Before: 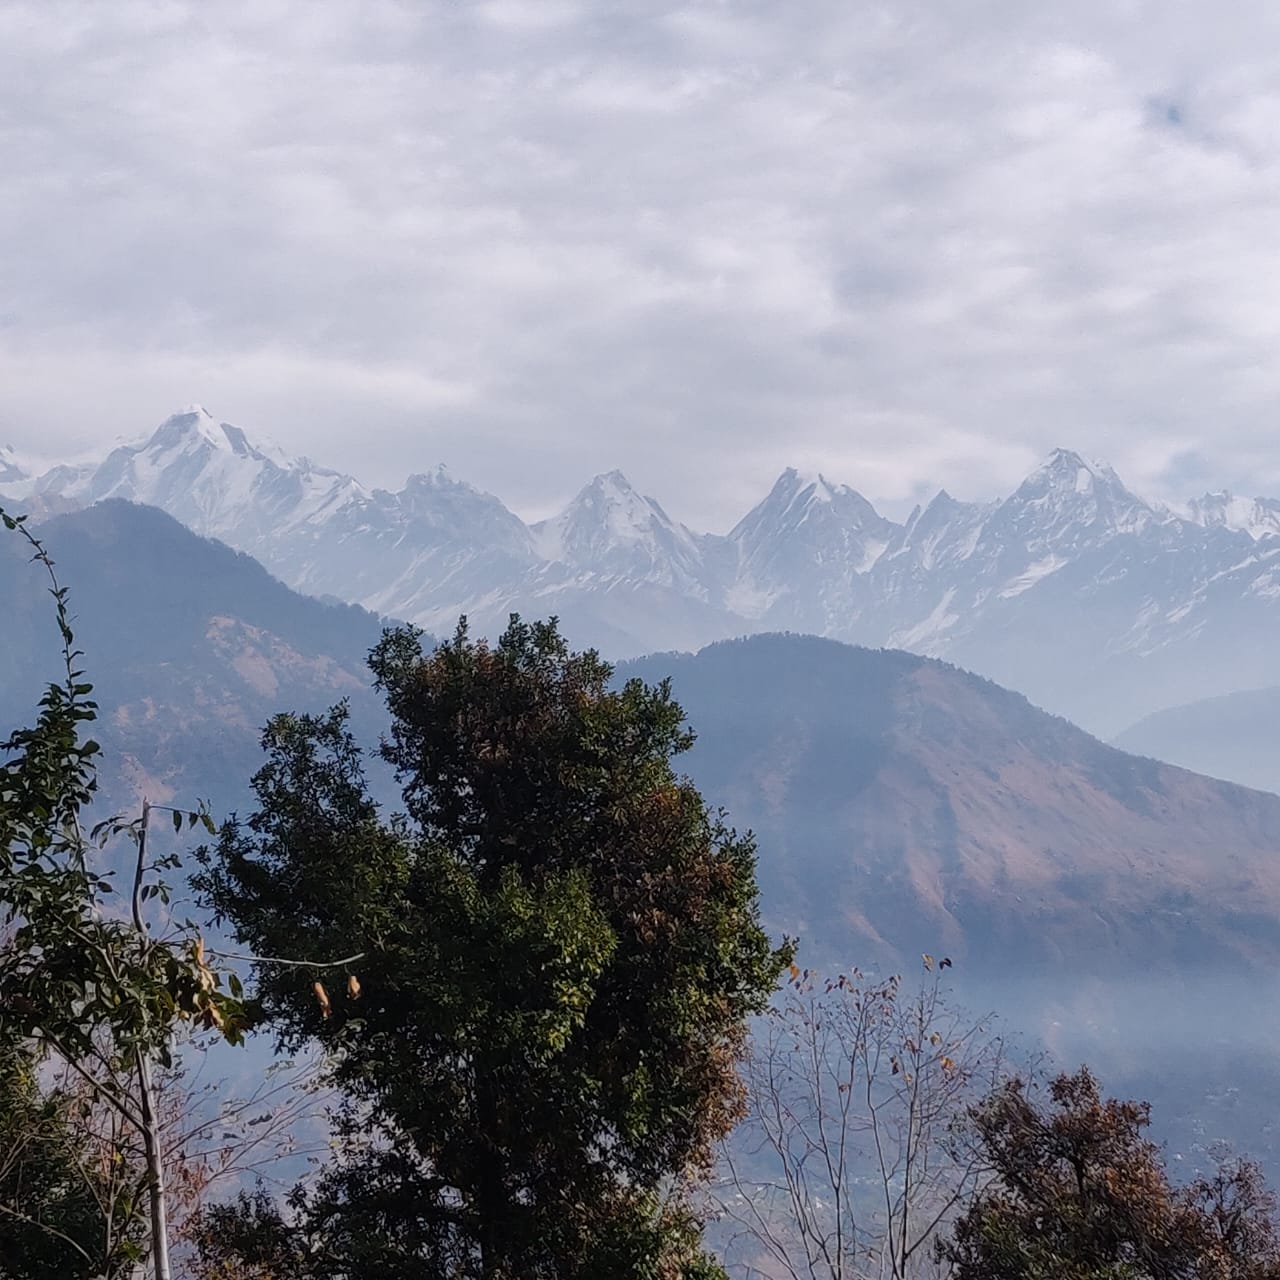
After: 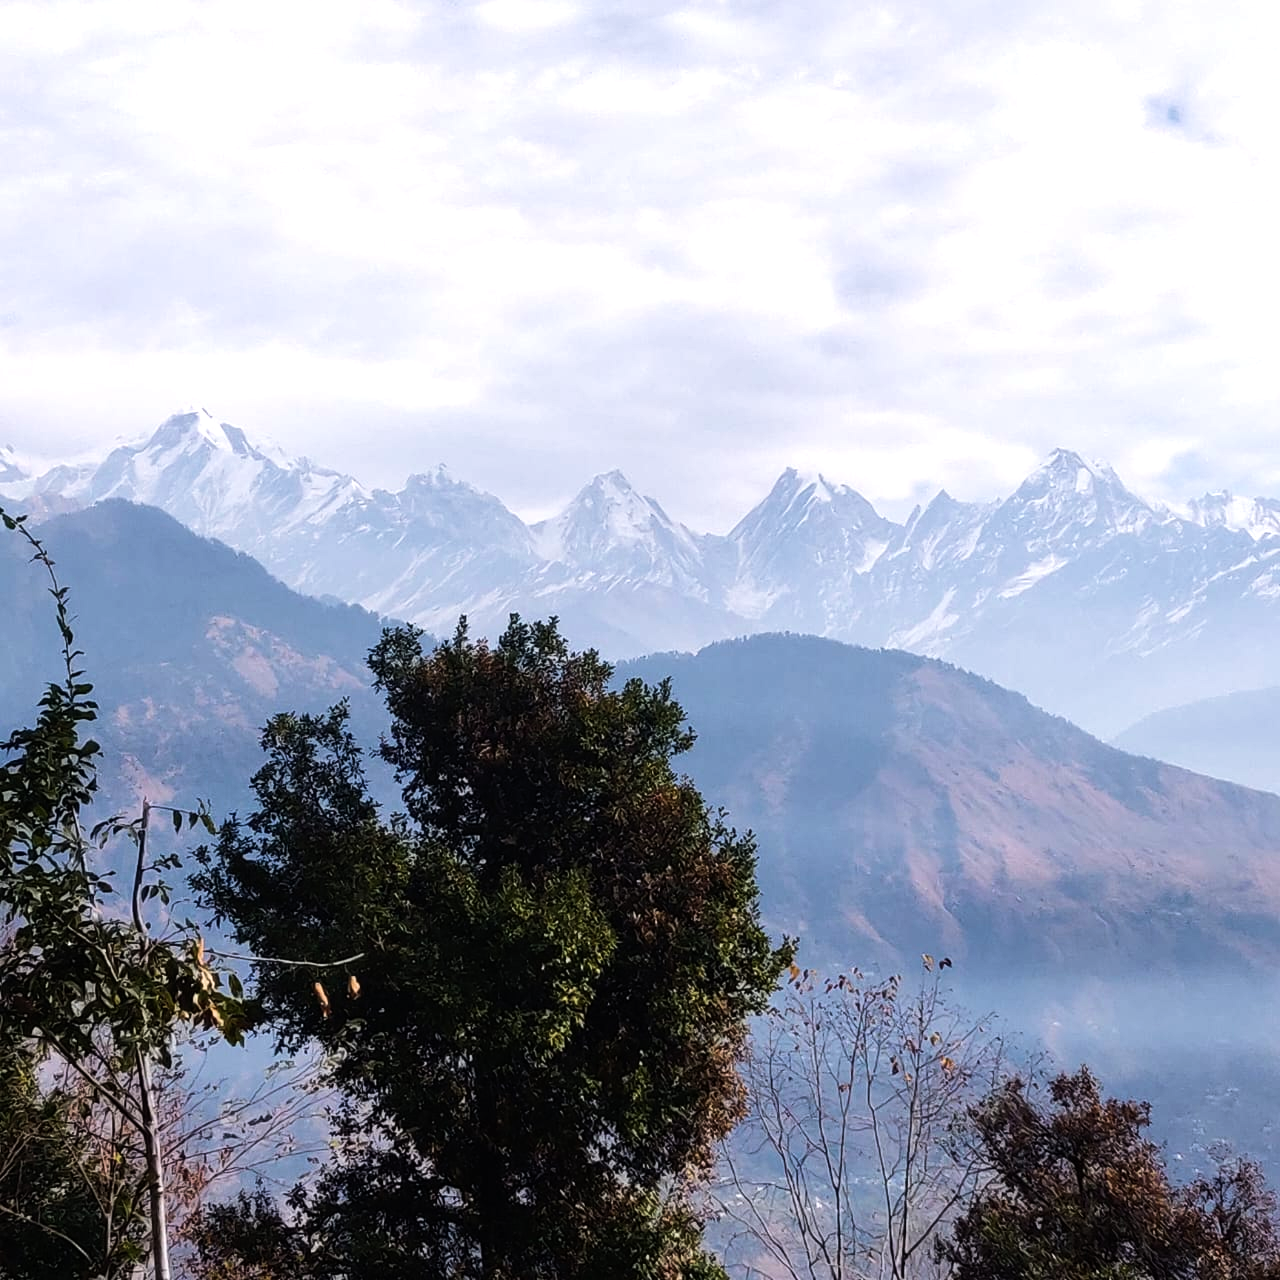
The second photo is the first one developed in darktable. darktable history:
velvia: on, module defaults
tone equalizer: -8 EV -0.75 EV, -7 EV -0.7 EV, -6 EV -0.6 EV, -5 EV -0.4 EV, -3 EV 0.4 EV, -2 EV 0.6 EV, -1 EV 0.7 EV, +0 EV 0.75 EV, edges refinement/feathering 500, mask exposure compensation -1.57 EV, preserve details no
